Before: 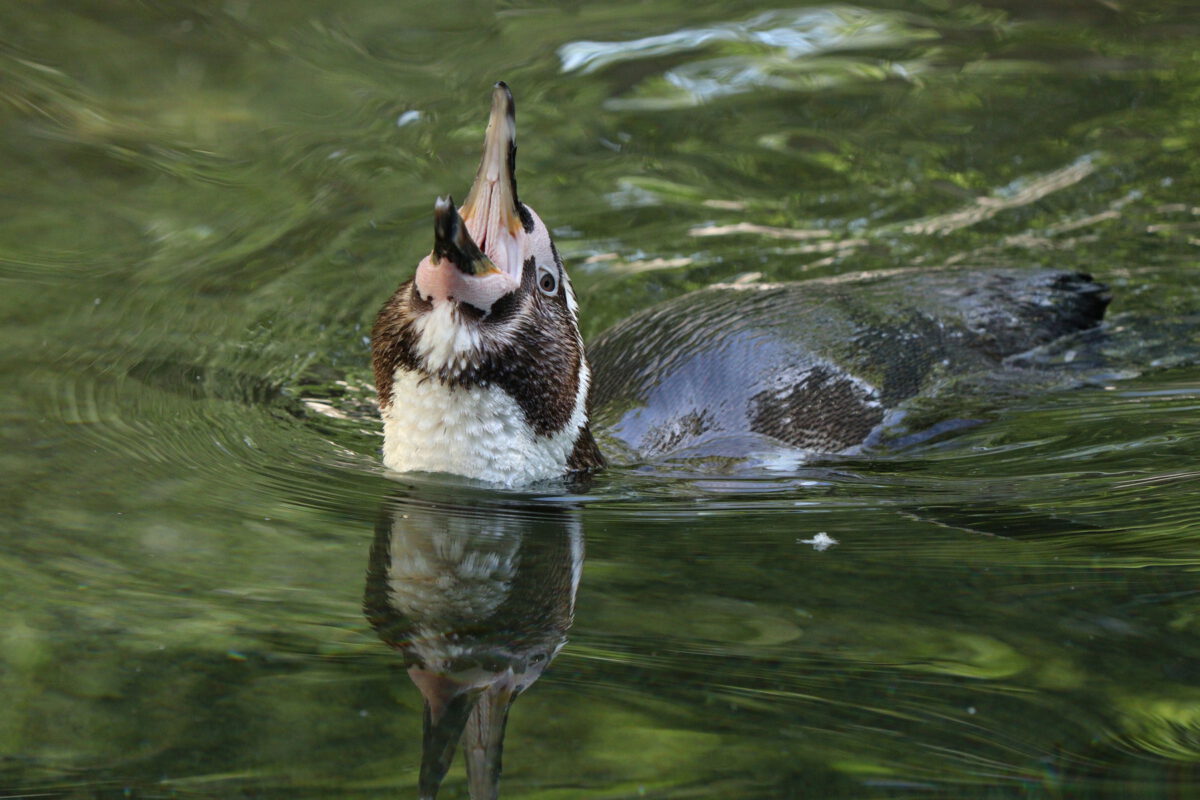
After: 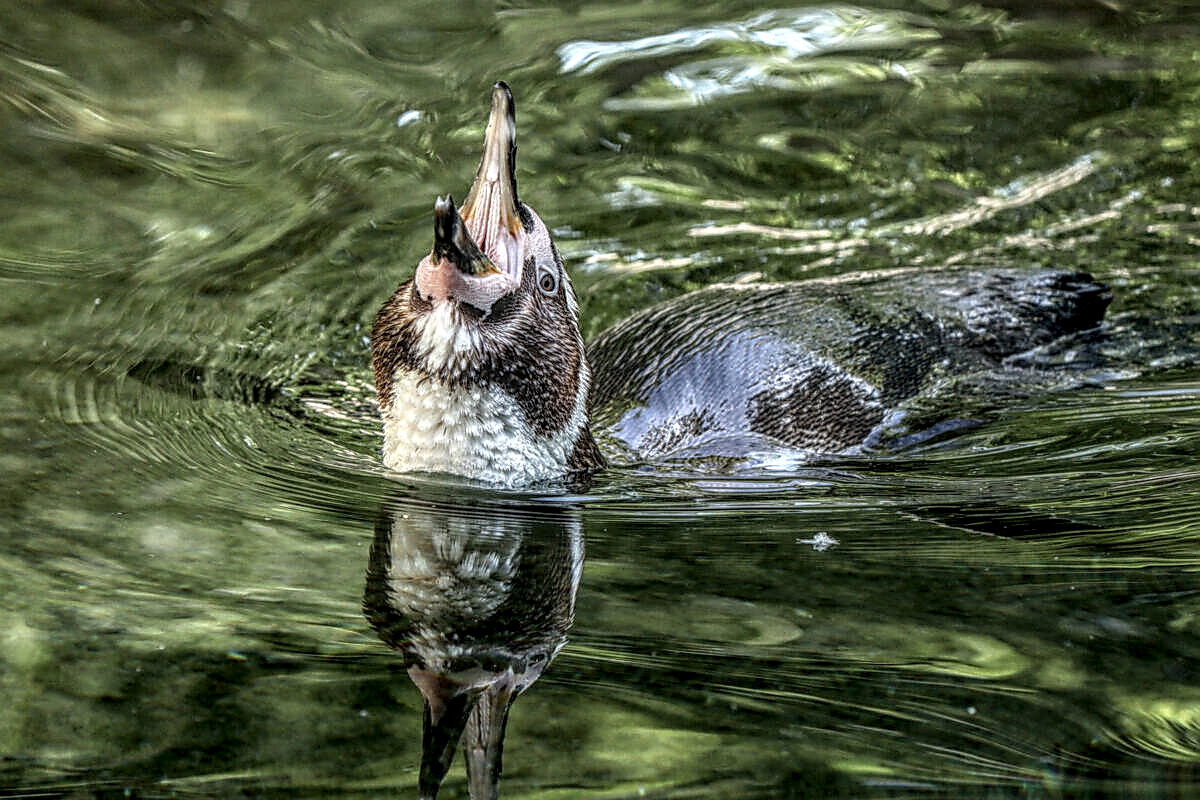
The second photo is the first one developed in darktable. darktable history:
local contrast: highlights 0%, shadows 0%, detail 300%, midtone range 0.3
sharpen: radius 1.4, amount 1.25, threshold 0.7
